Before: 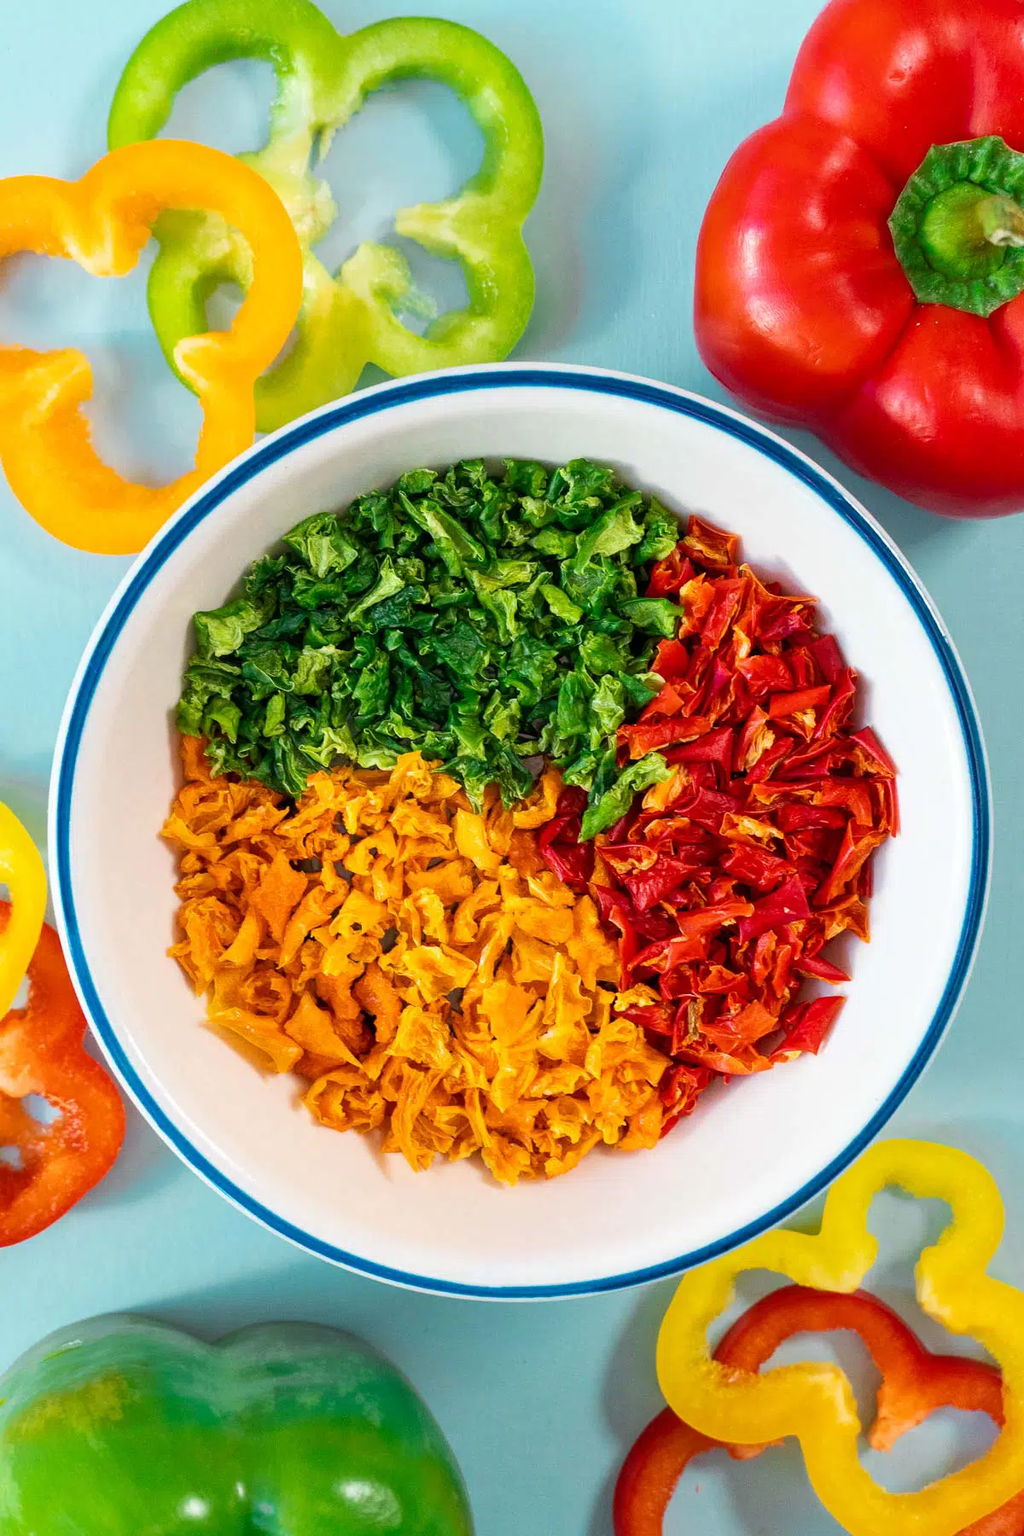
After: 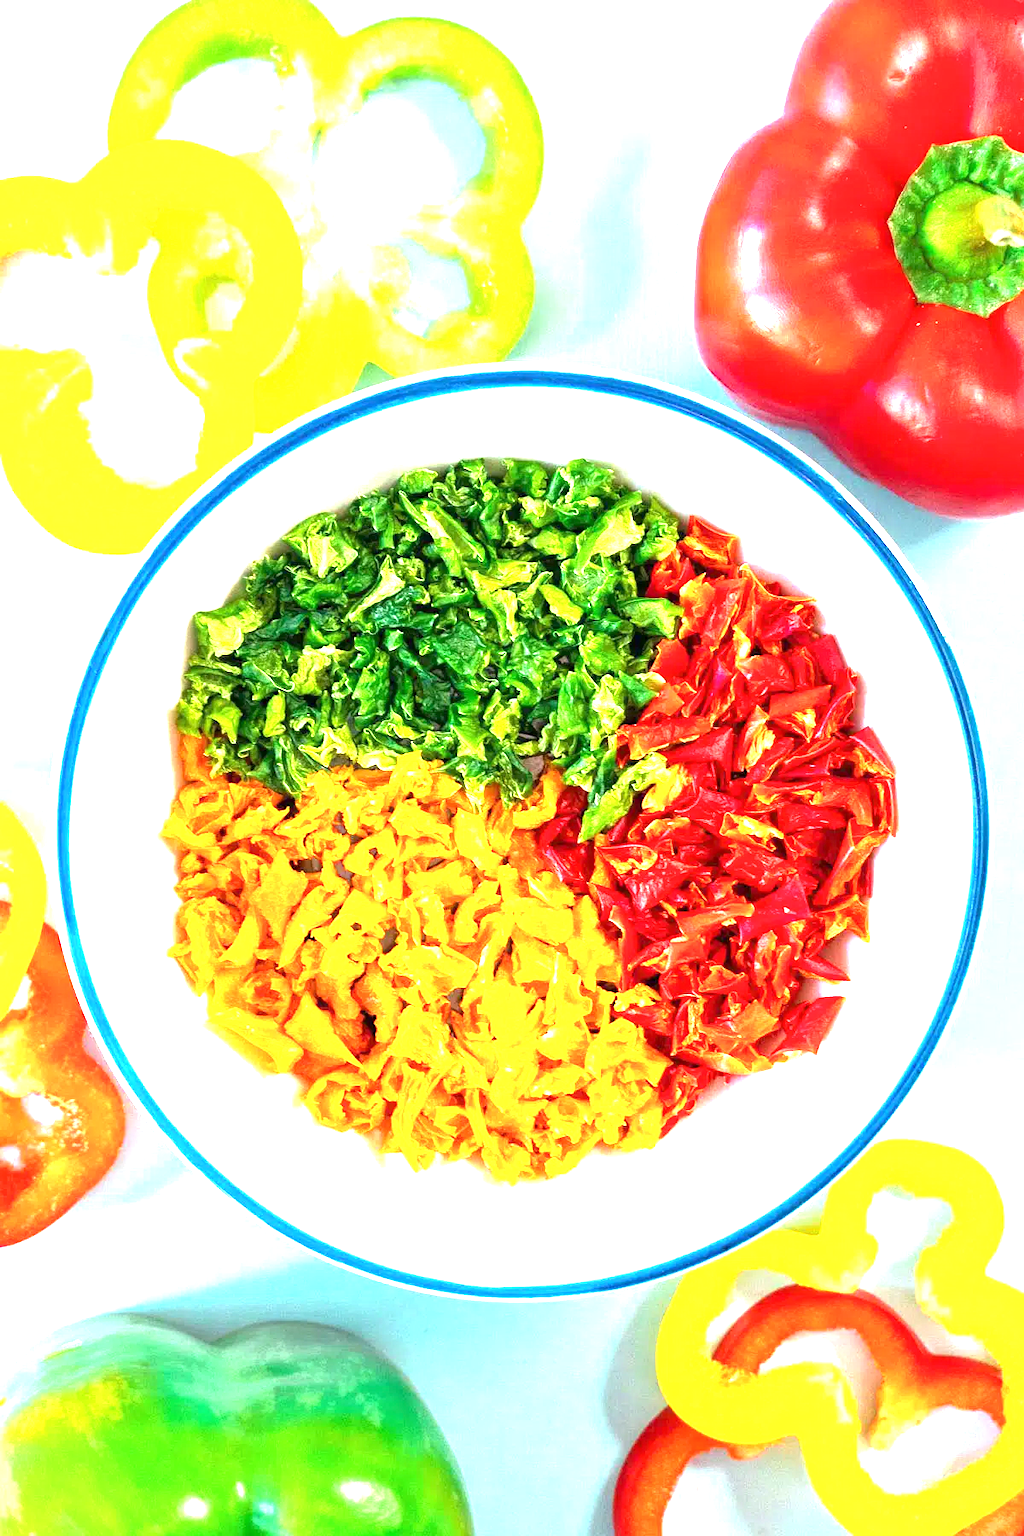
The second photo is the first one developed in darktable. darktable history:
exposure: exposure 2 EV, compensate exposure bias true, compensate highlight preservation false
color calibration: illuminant same as pipeline (D50), adaptation none (bypass)
